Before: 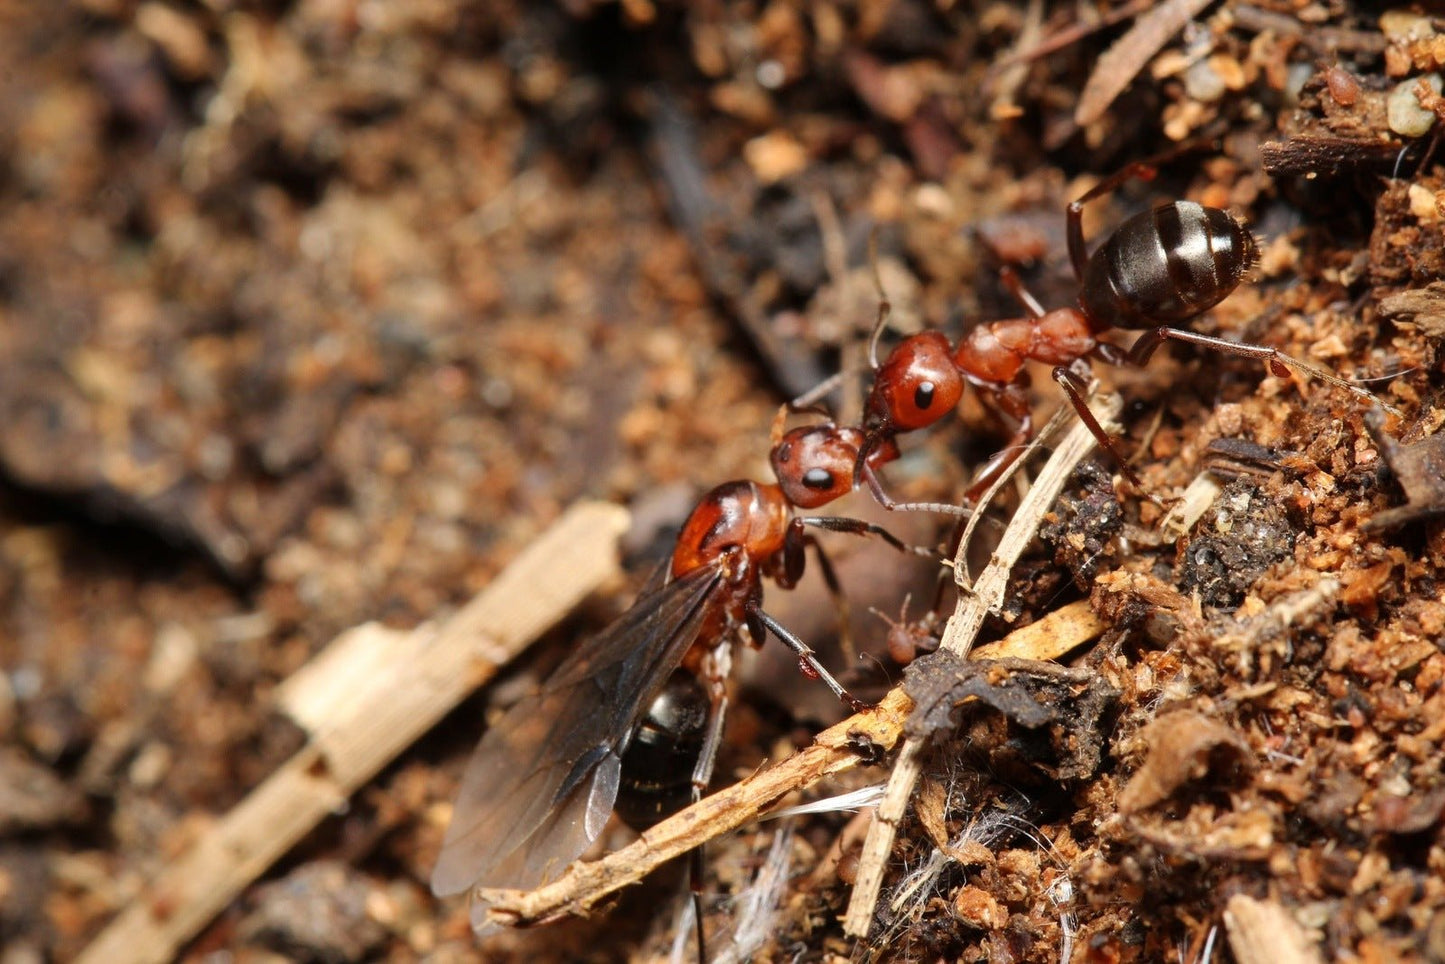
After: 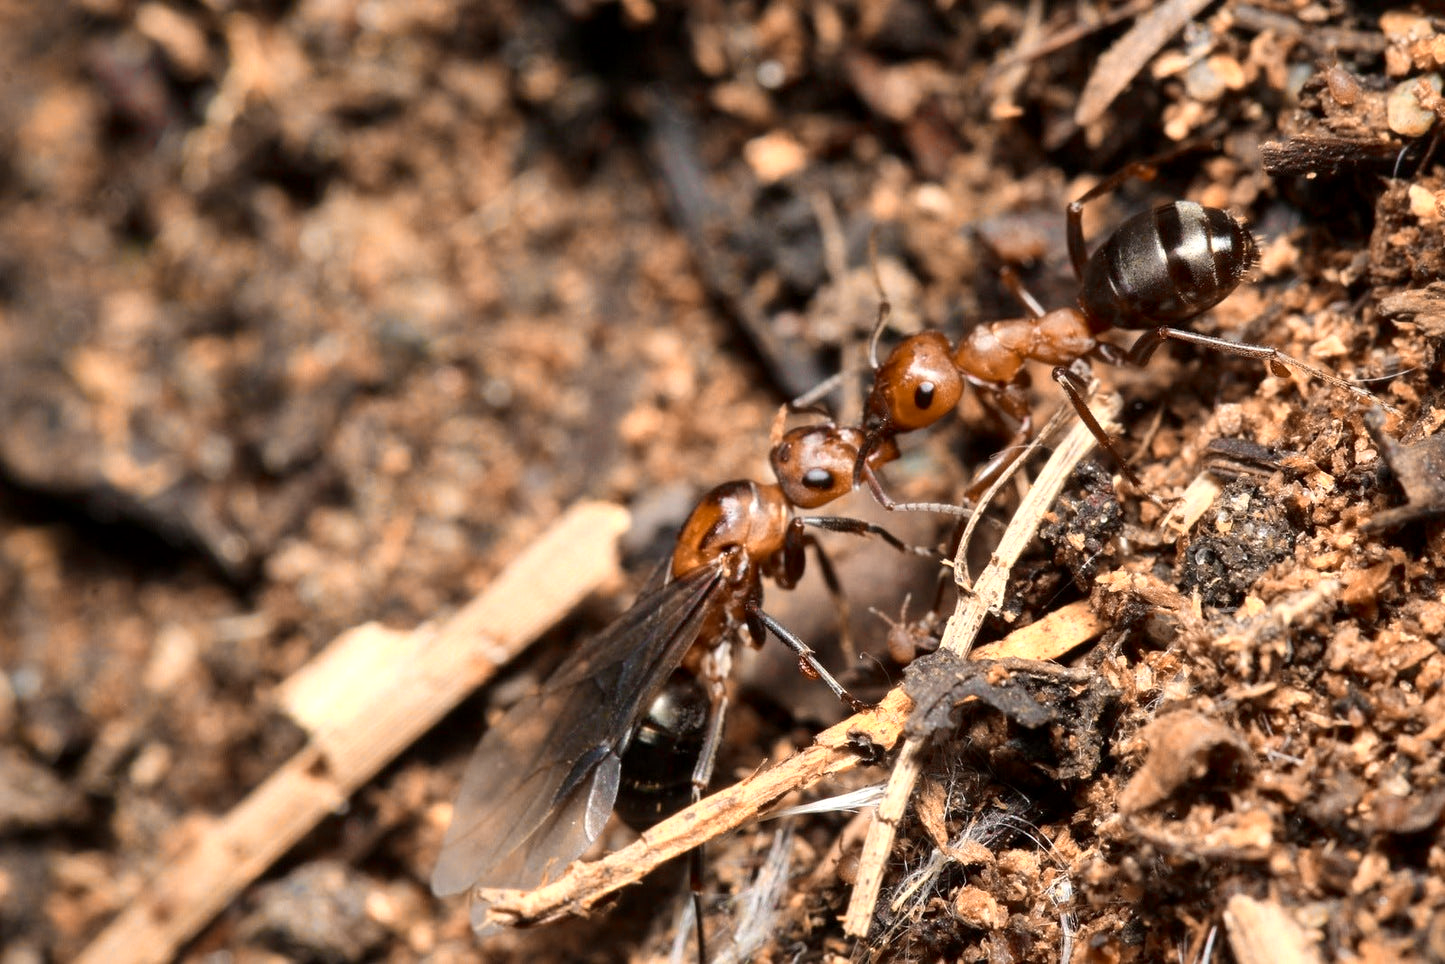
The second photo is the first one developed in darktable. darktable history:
color zones: curves: ch0 [(0.009, 0.528) (0.136, 0.6) (0.255, 0.586) (0.39, 0.528) (0.522, 0.584) (0.686, 0.736) (0.849, 0.561)]; ch1 [(0.045, 0.781) (0.14, 0.416) (0.257, 0.695) (0.442, 0.032) (0.738, 0.338) (0.818, 0.632) (0.891, 0.741) (1, 0.704)]; ch2 [(0, 0.667) (0.141, 0.52) (0.26, 0.37) (0.474, 0.432) (0.743, 0.286)]
local contrast: mode bilateral grid, contrast 20, coarseness 50, detail 120%, midtone range 0.2
